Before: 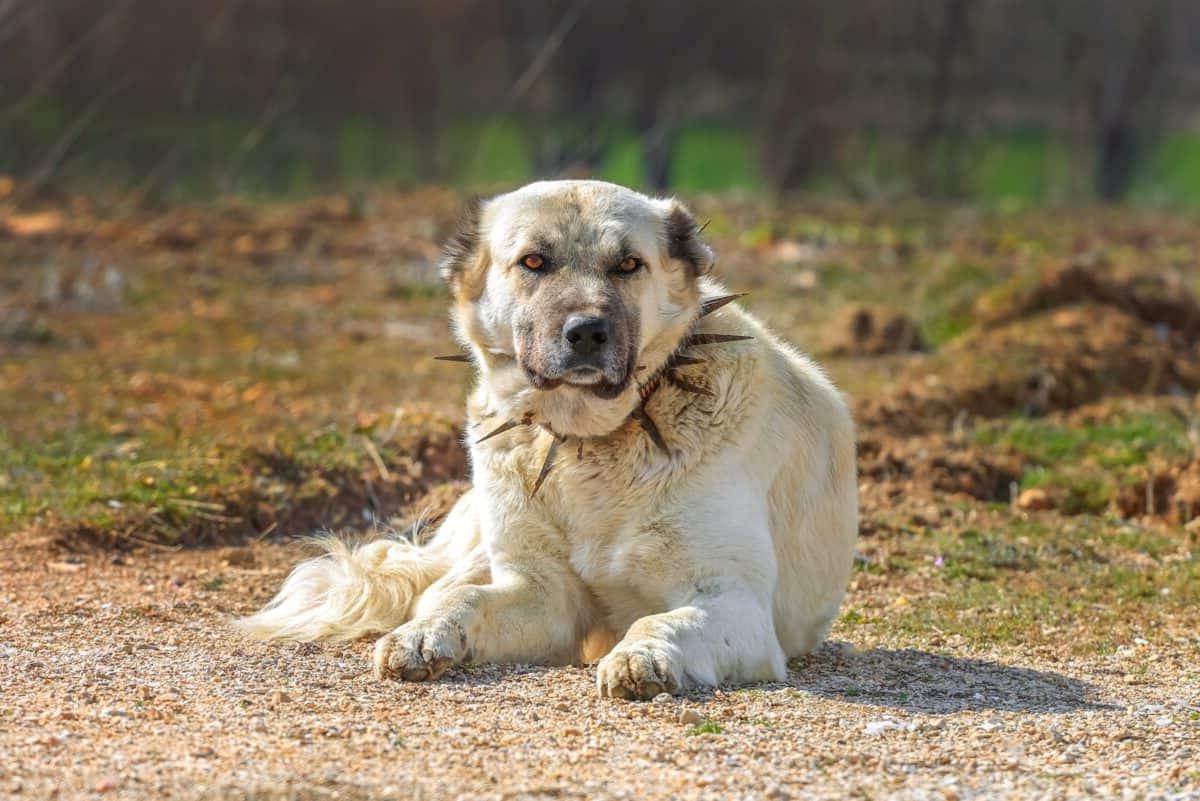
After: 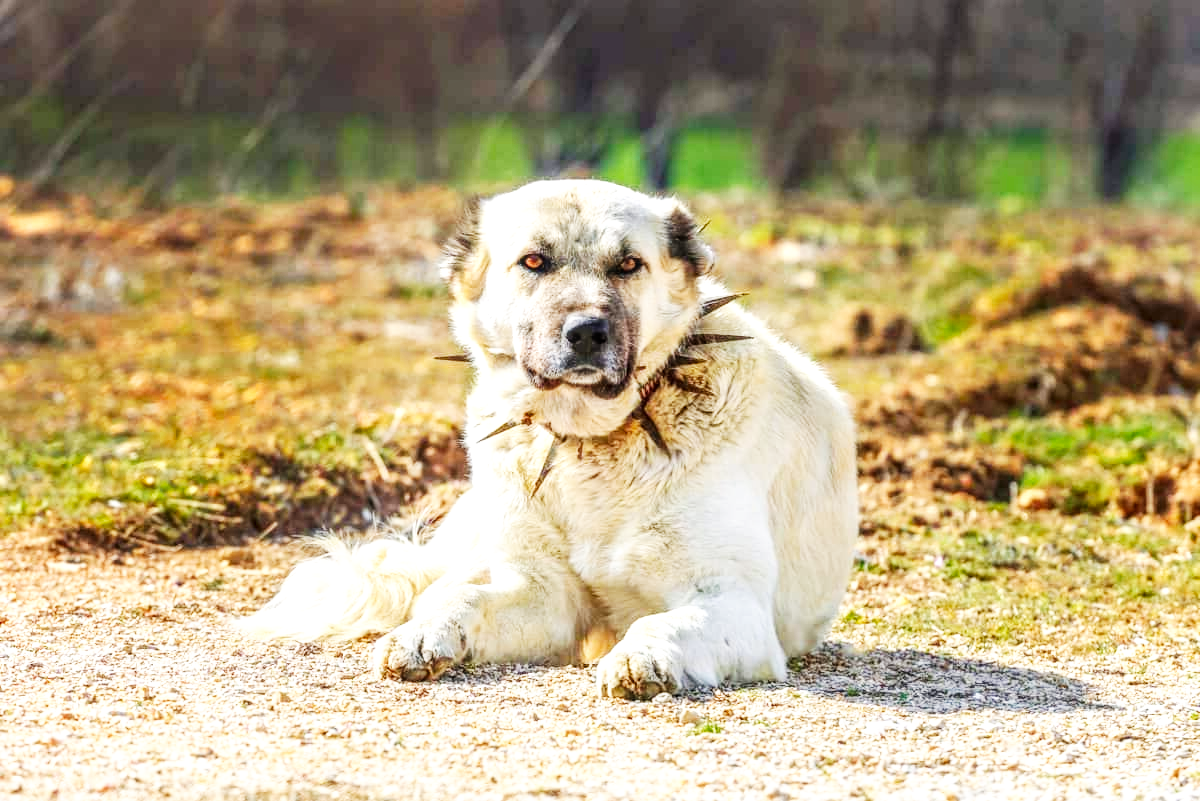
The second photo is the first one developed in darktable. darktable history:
local contrast: on, module defaults
base curve: curves: ch0 [(0, 0) (0.007, 0.004) (0.027, 0.03) (0.046, 0.07) (0.207, 0.54) (0.442, 0.872) (0.673, 0.972) (1, 1)], preserve colors none
